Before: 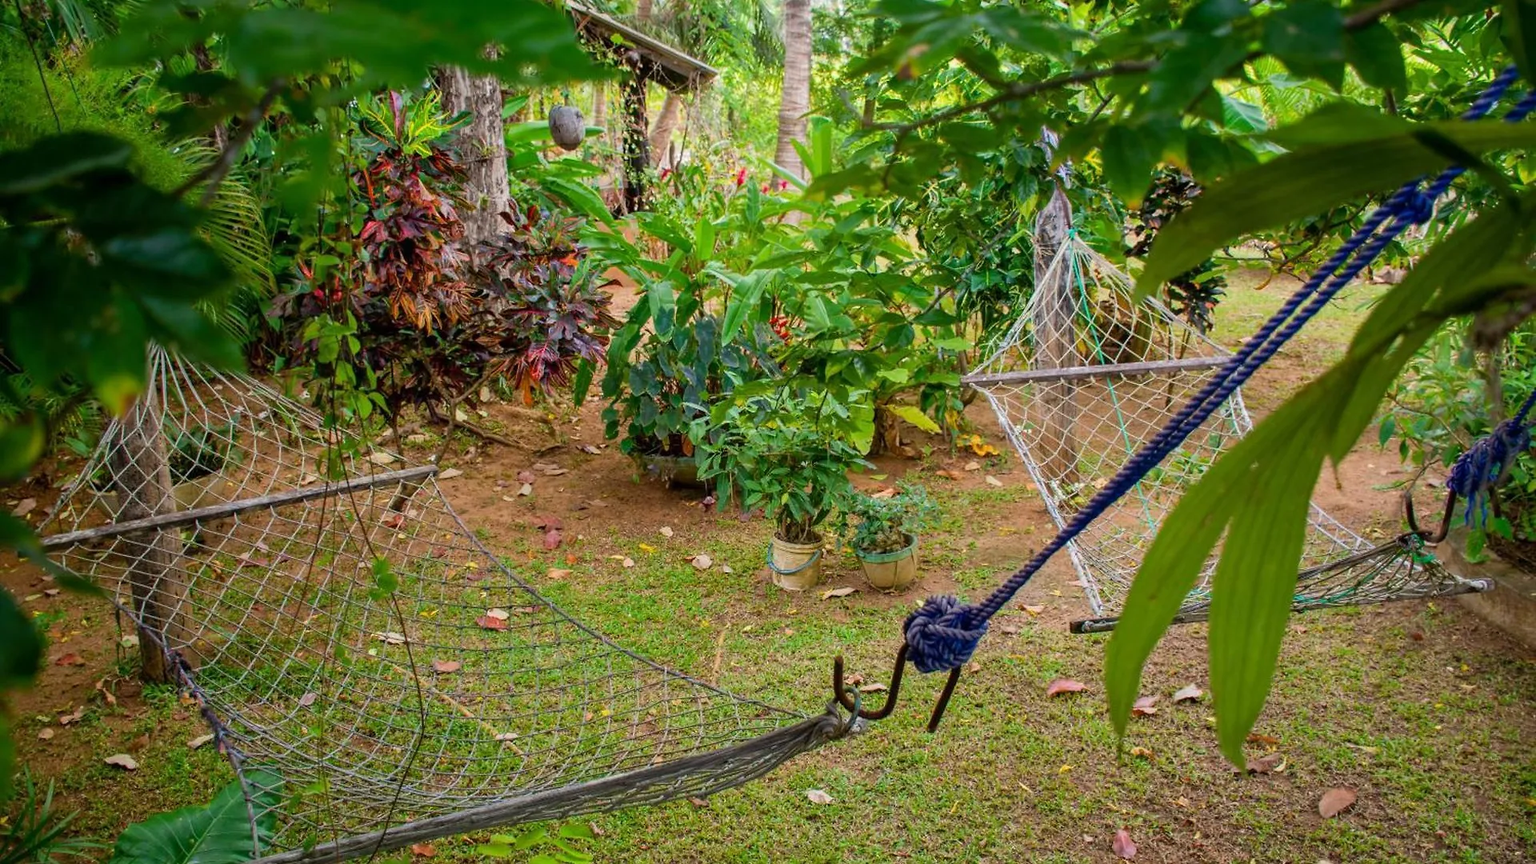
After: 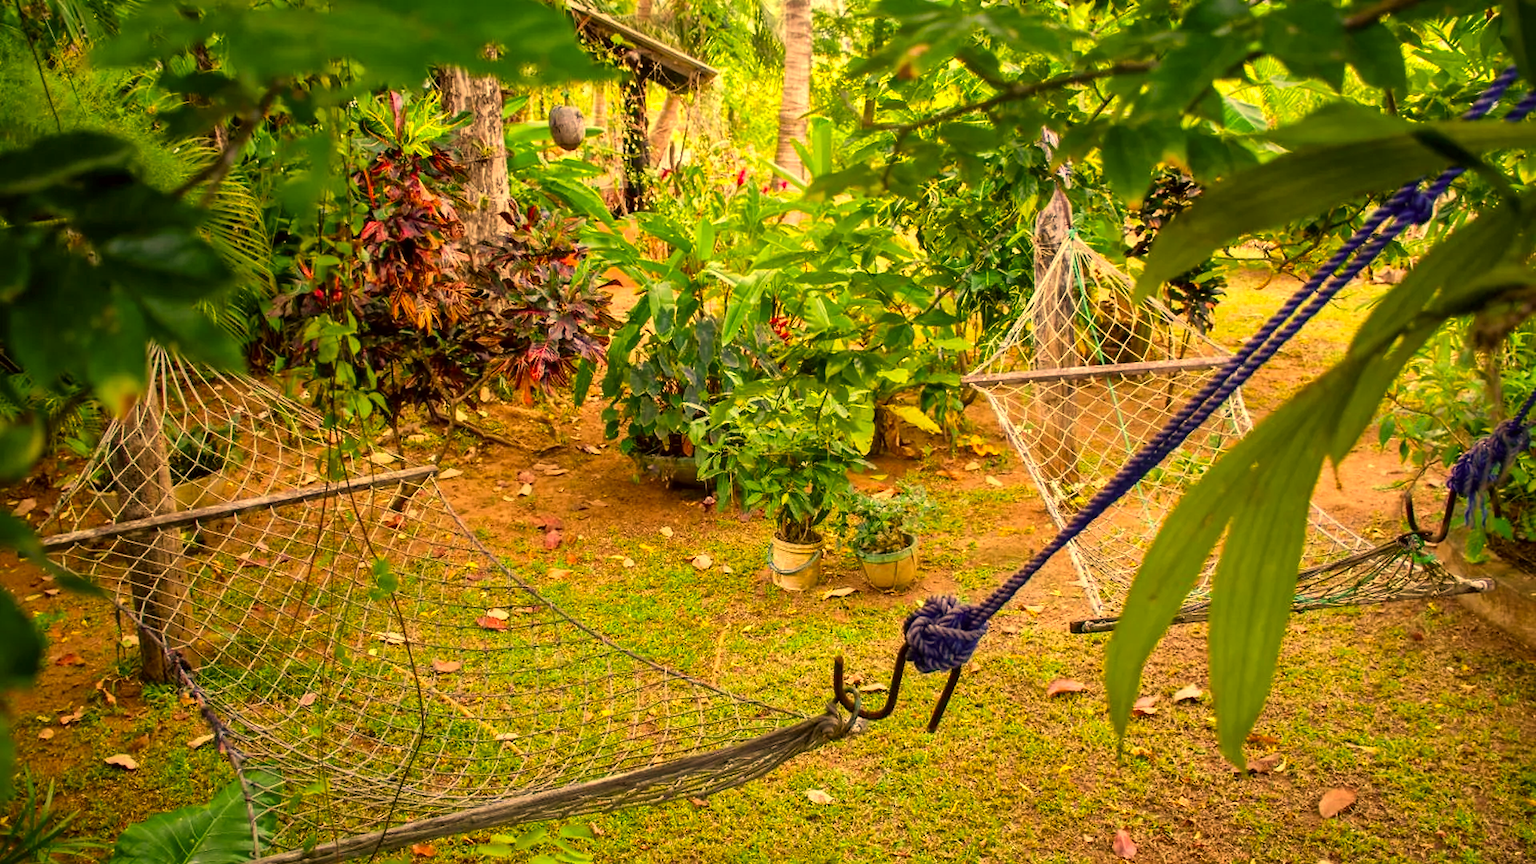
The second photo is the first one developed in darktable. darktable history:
local contrast: mode bilateral grid, contrast 20, coarseness 50, detail 120%, midtone range 0.2
exposure: black level correction 0, exposure 0.5 EV, compensate exposure bias true, compensate highlight preservation false
white balance: red 1.029, blue 0.92
color correction: highlights a* 17.94, highlights b* 35.39, shadows a* 1.48, shadows b* 6.42, saturation 1.01
